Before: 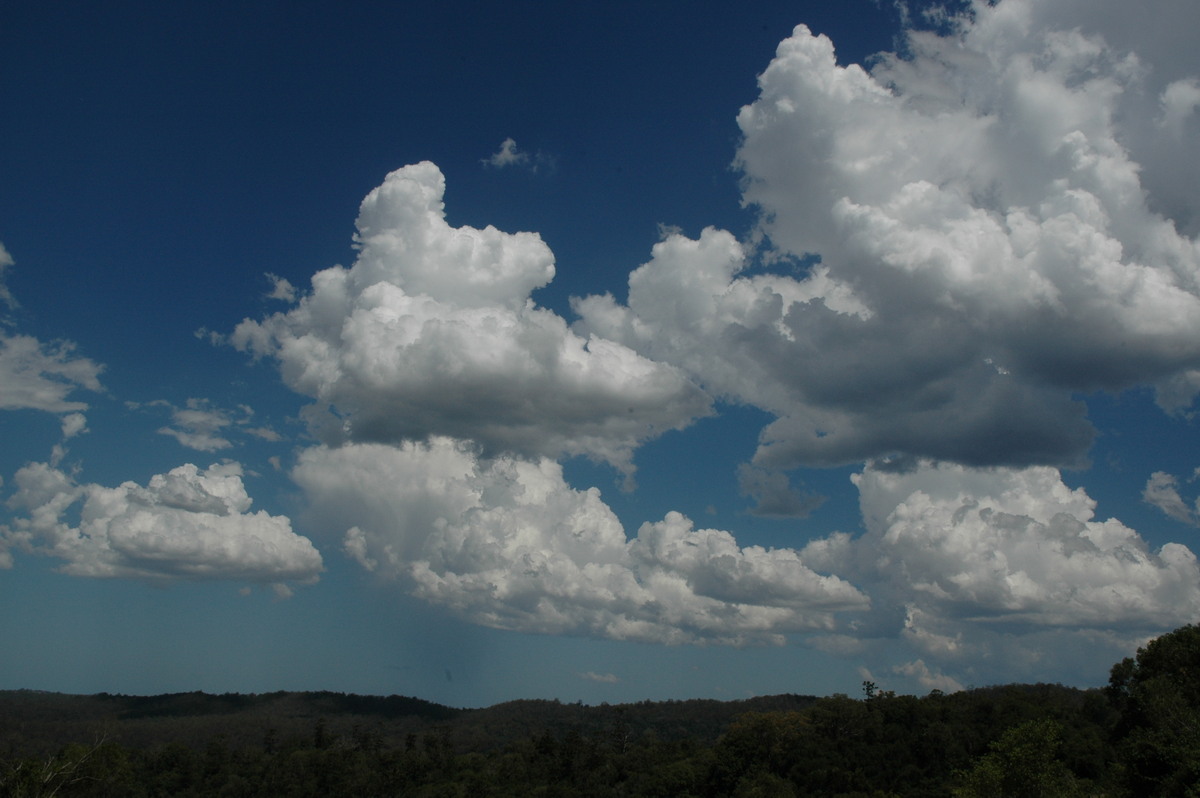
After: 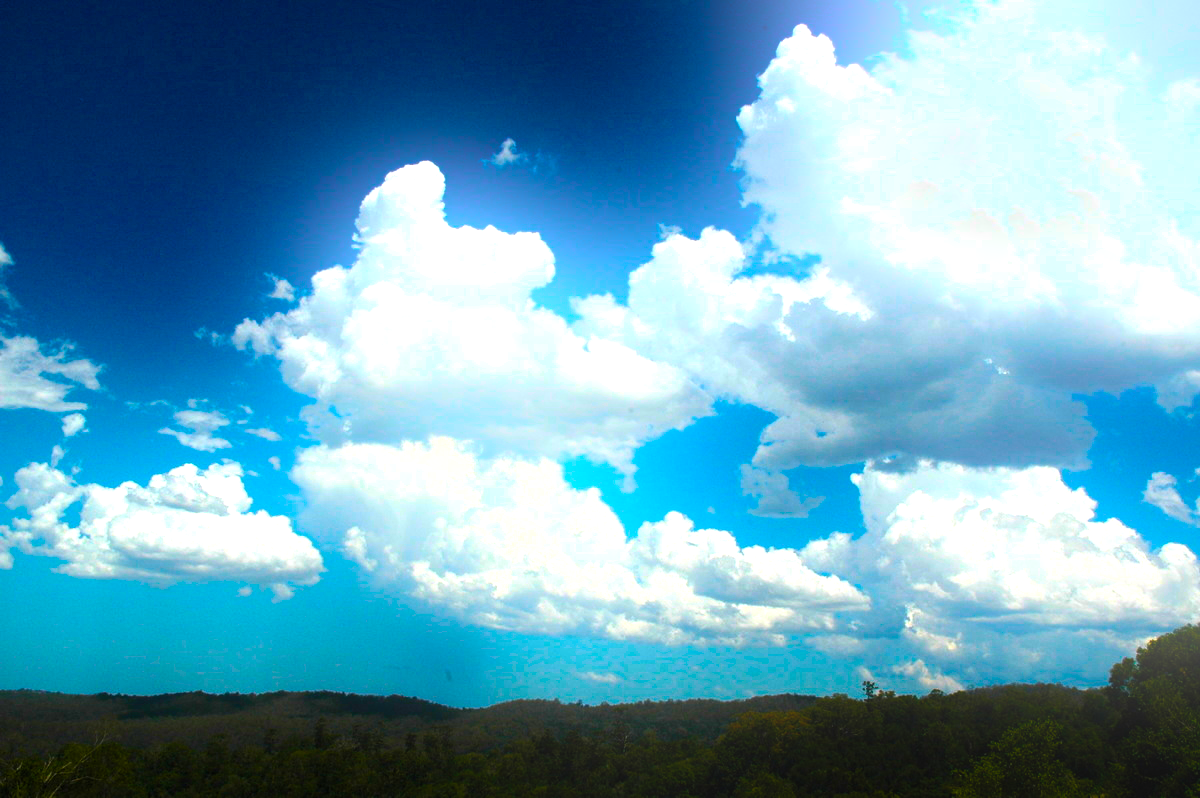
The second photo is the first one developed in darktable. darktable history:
bloom: on, module defaults
color balance rgb: linear chroma grading › global chroma 20%, perceptual saturation grading › global saturation 65%, perceptual saturation grading › highlights 60%, perceptual saturation grading › mid-tones 50%, perceptual saturation grading › shadows 50%, perceptual brilliance grading › global brilliance 30%, perceptual brilliance grading › highlights 50%, perceptual brilliance grading › mid-tones 50%, perceptual brilliance grading › shadows -22%, global vibrance 20%
